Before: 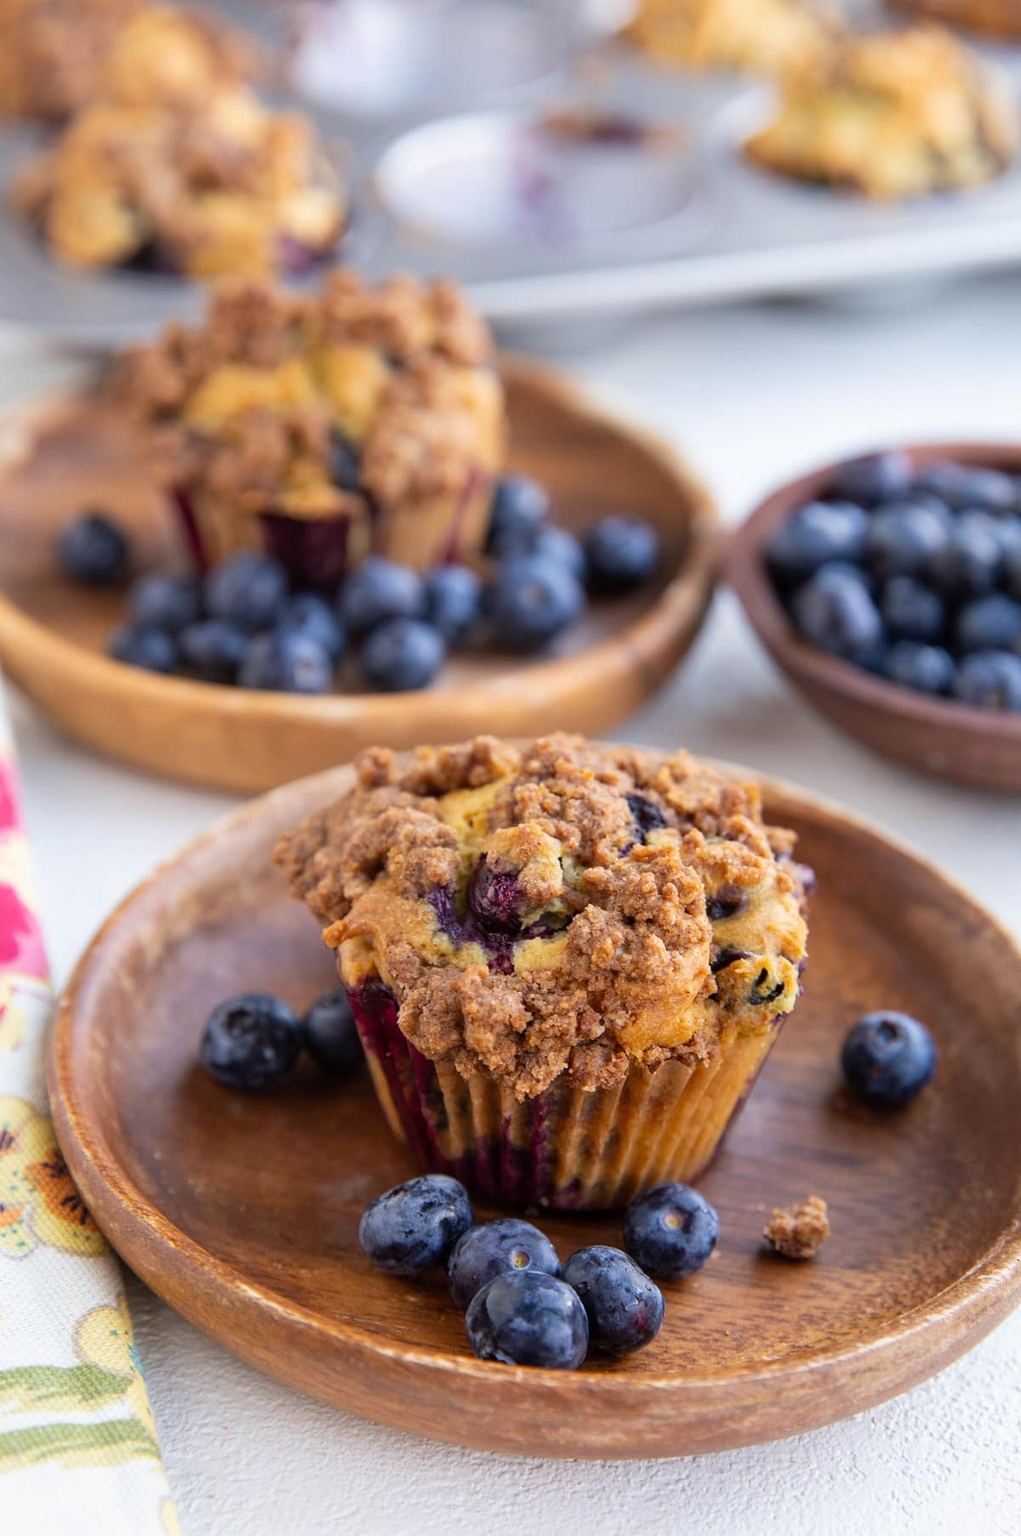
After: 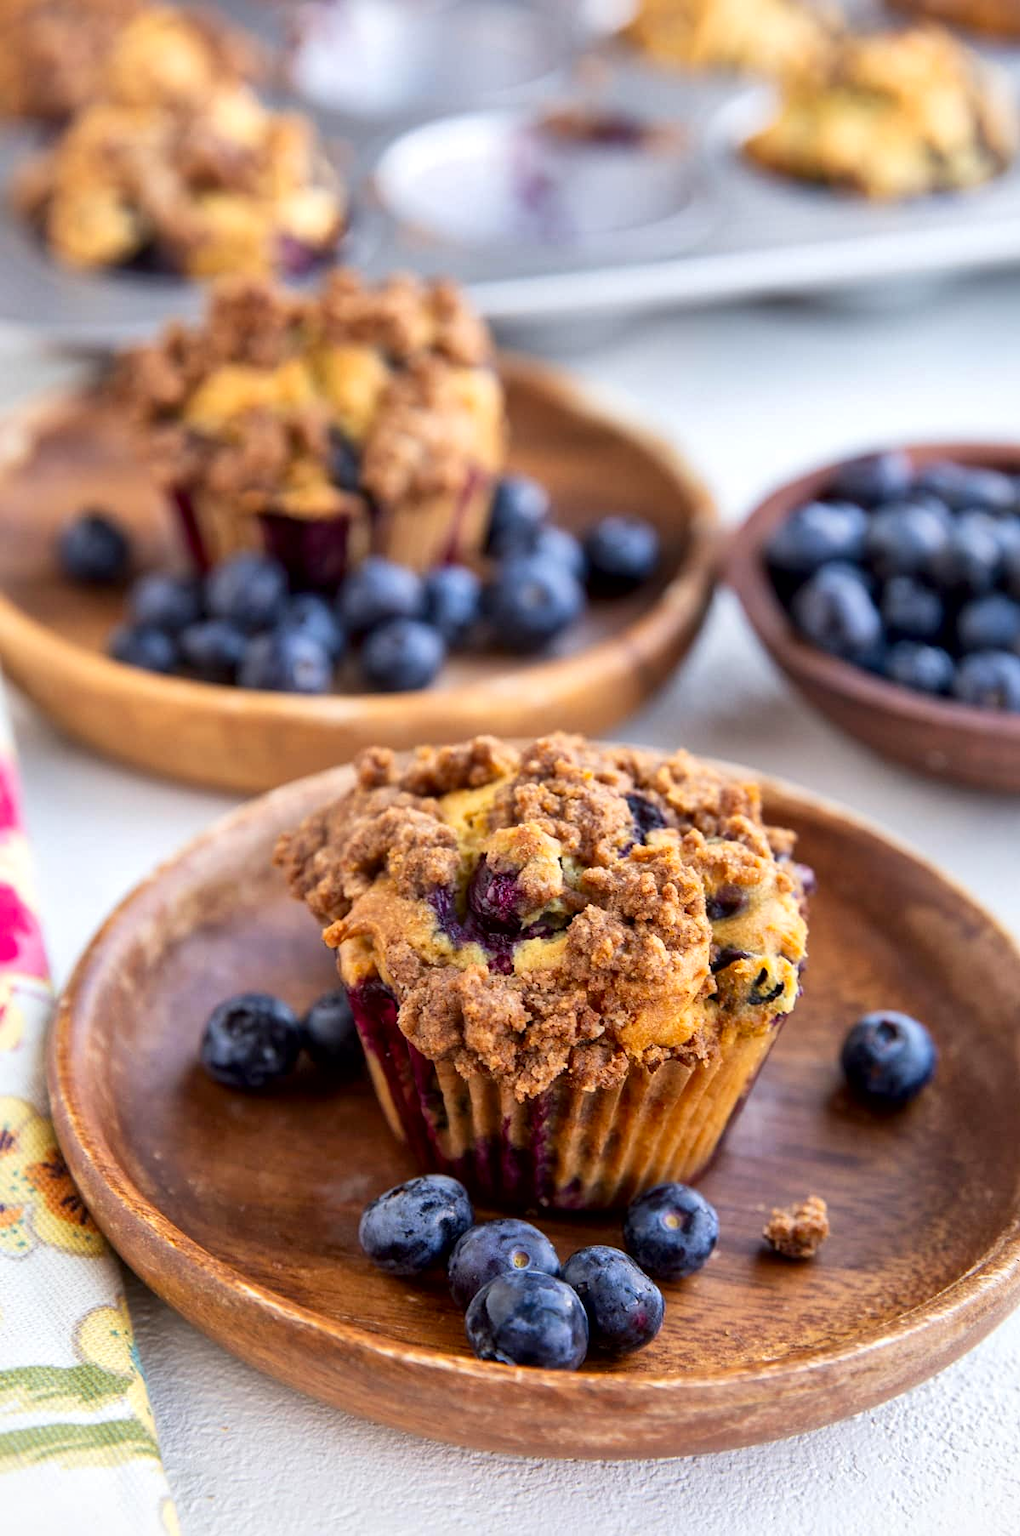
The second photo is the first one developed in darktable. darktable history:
color zones: curves: ch0 [(0, 0.487) (0.241, 0.395) (0.434, 0.373) (0.658, 0.412) (0.838, 0.487)]; ch1 [(0, 0) (0.053, 0.053) (0.211, 0.202) (0.579, 0.259) (0.781, 0.241)], mix -121.61%
local contrast: mode bilateral grid, contrast 20, coarseness 50, detail 147%, midtone range 0.2
